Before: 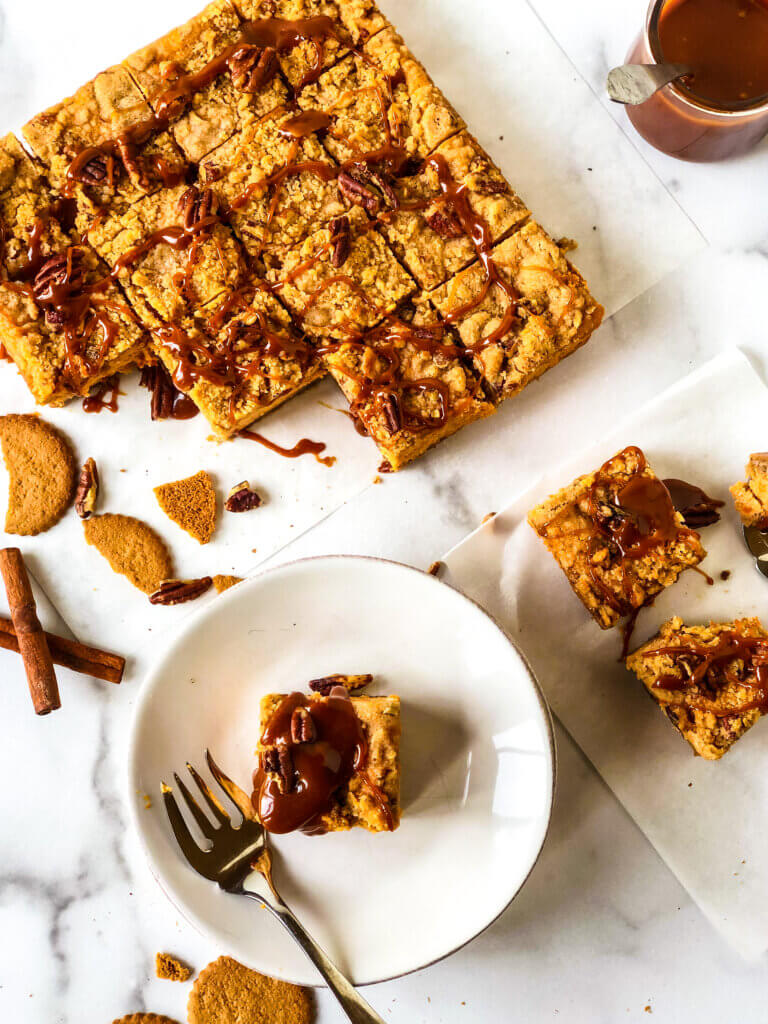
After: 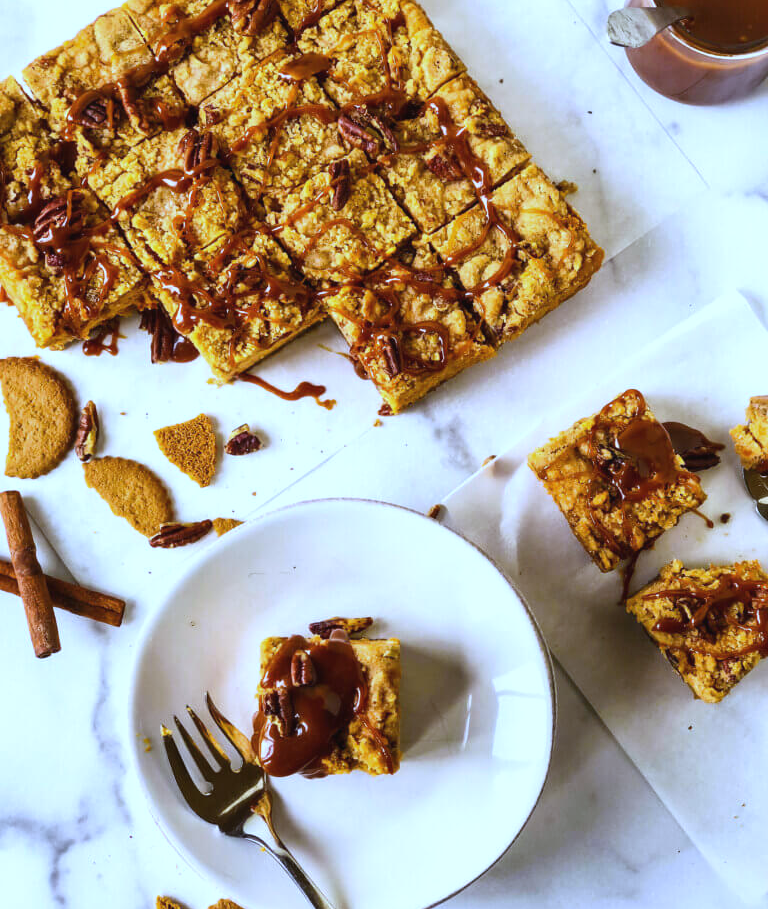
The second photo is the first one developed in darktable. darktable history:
white balance: red 0.871, blue 1.249
crop and rotate: top 5.609%, bottom 5.609%
exposure: black level correction -0.003, exposure 0.04 EV, compensate highlight preservation false
